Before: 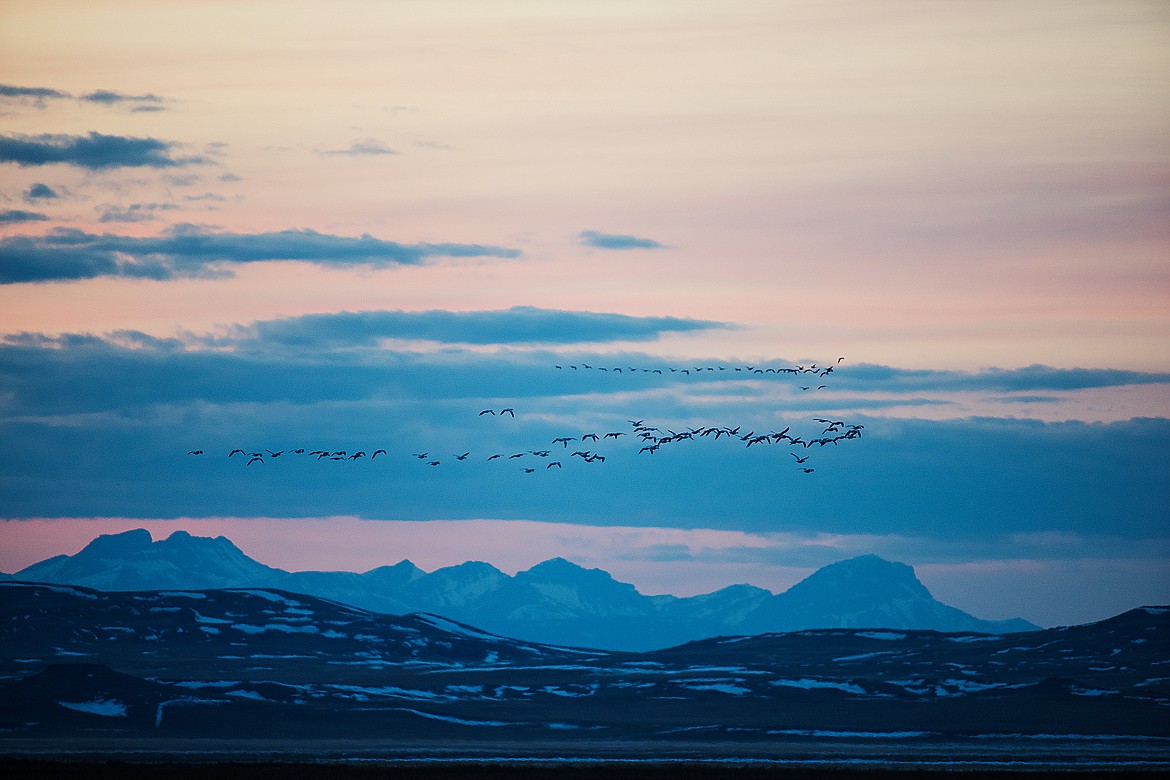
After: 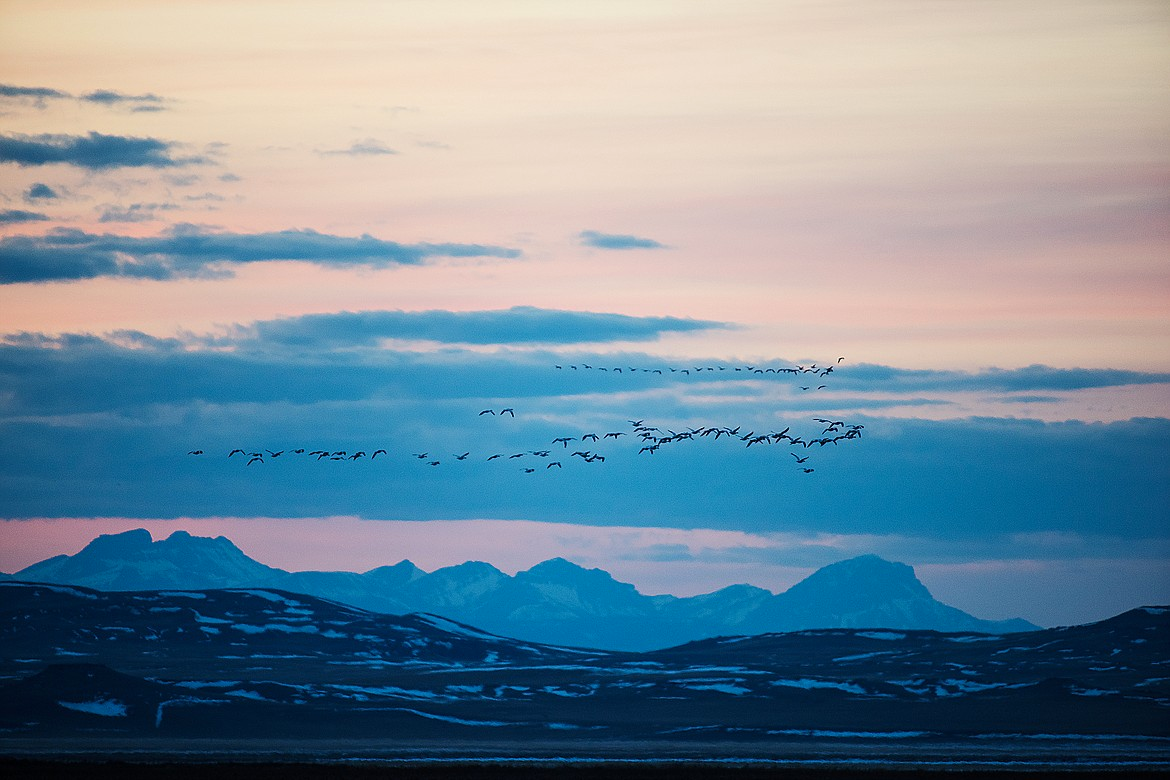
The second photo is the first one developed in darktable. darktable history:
levels: mode automatic, levels [0, 0.492, 0.984]
